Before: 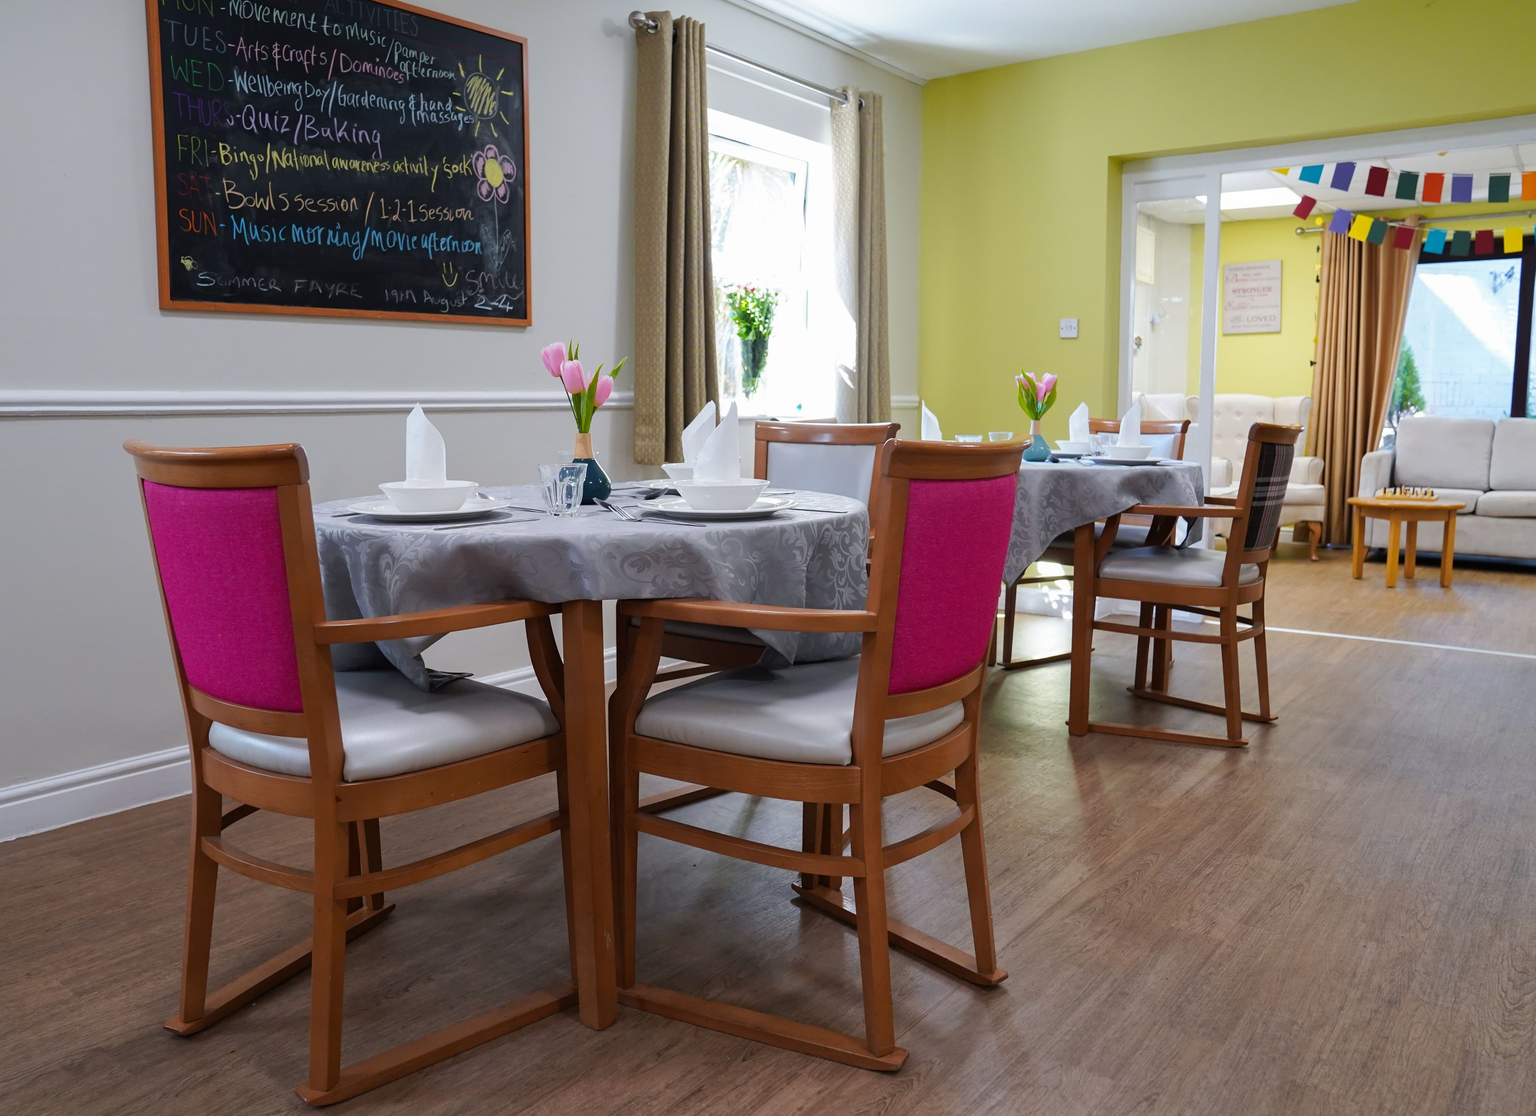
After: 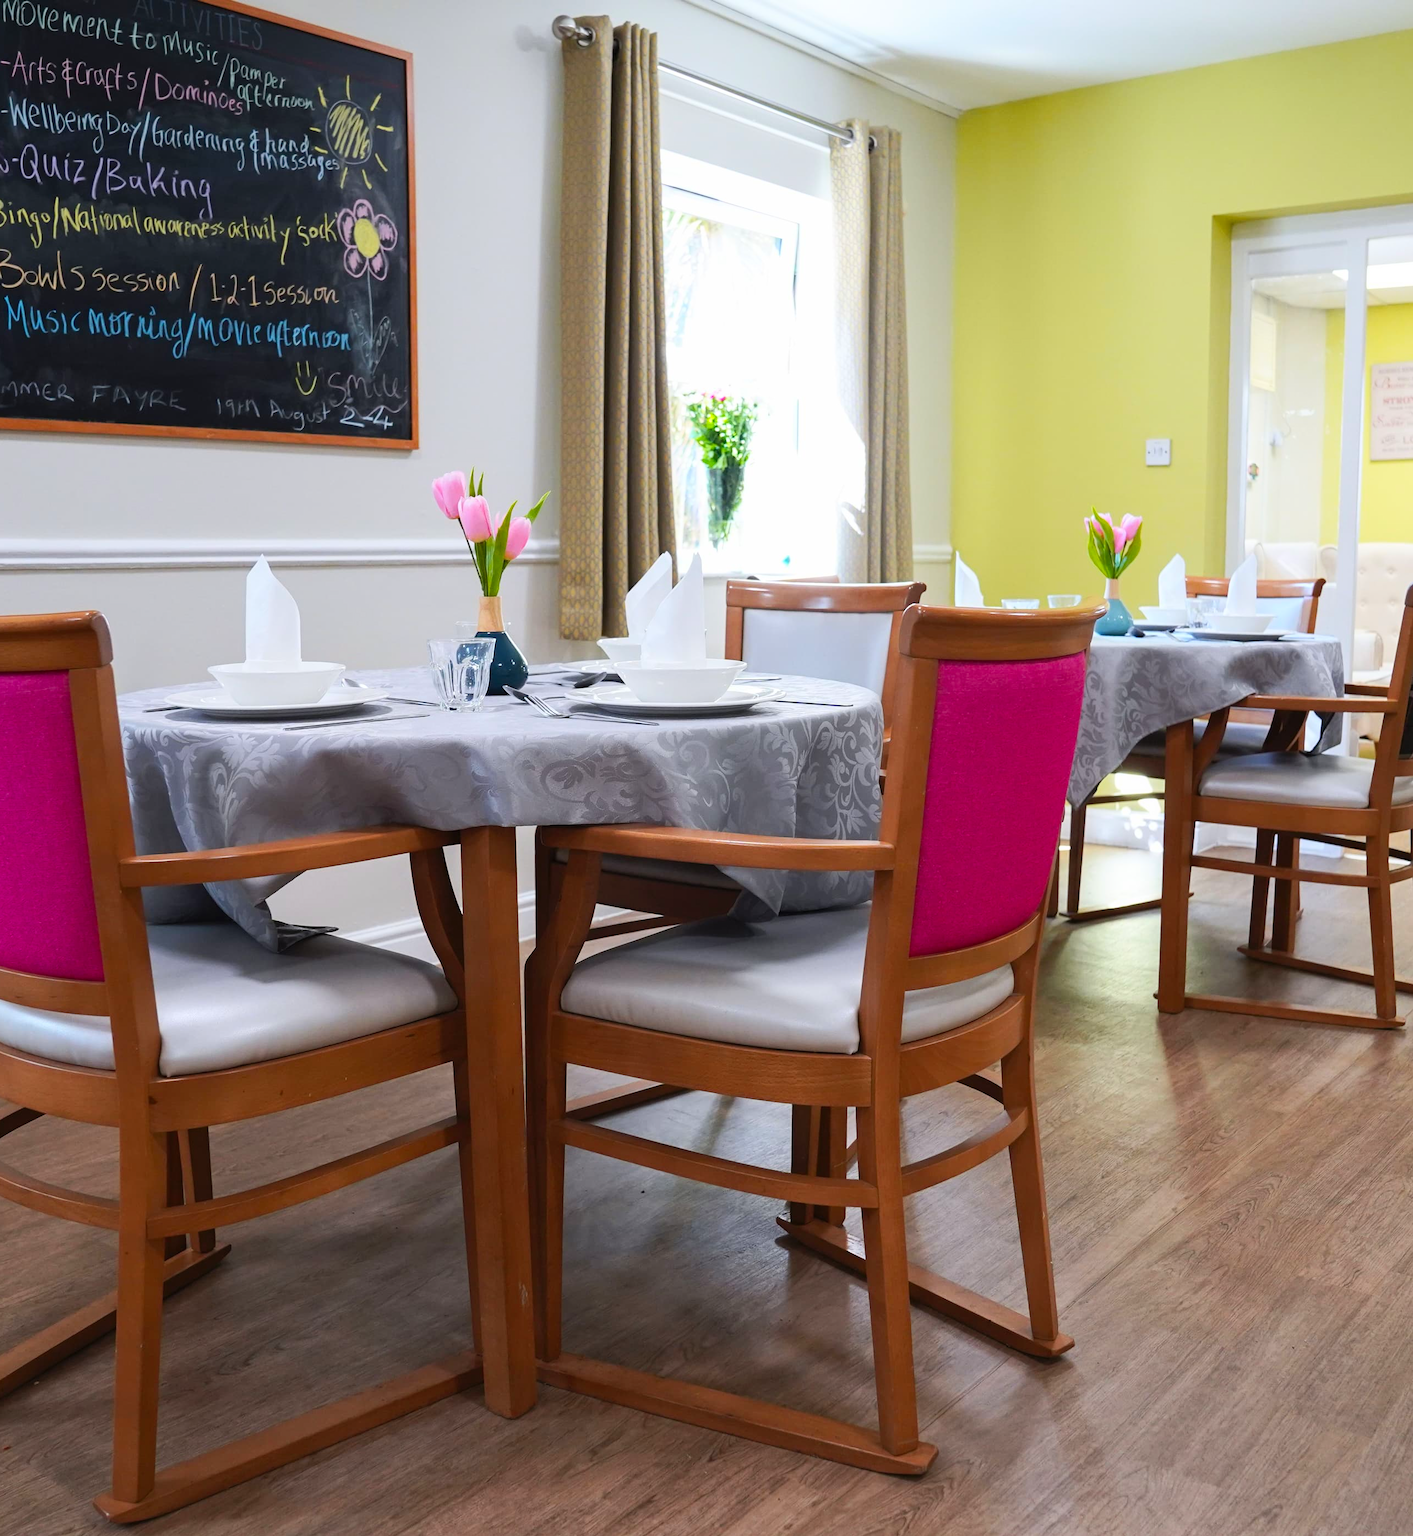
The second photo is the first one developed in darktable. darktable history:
crop and rotate: left 14.843%, right 18.281%
contrast brightness saturation: contrast 0.2, brightness 0.155, saturation 0.217
